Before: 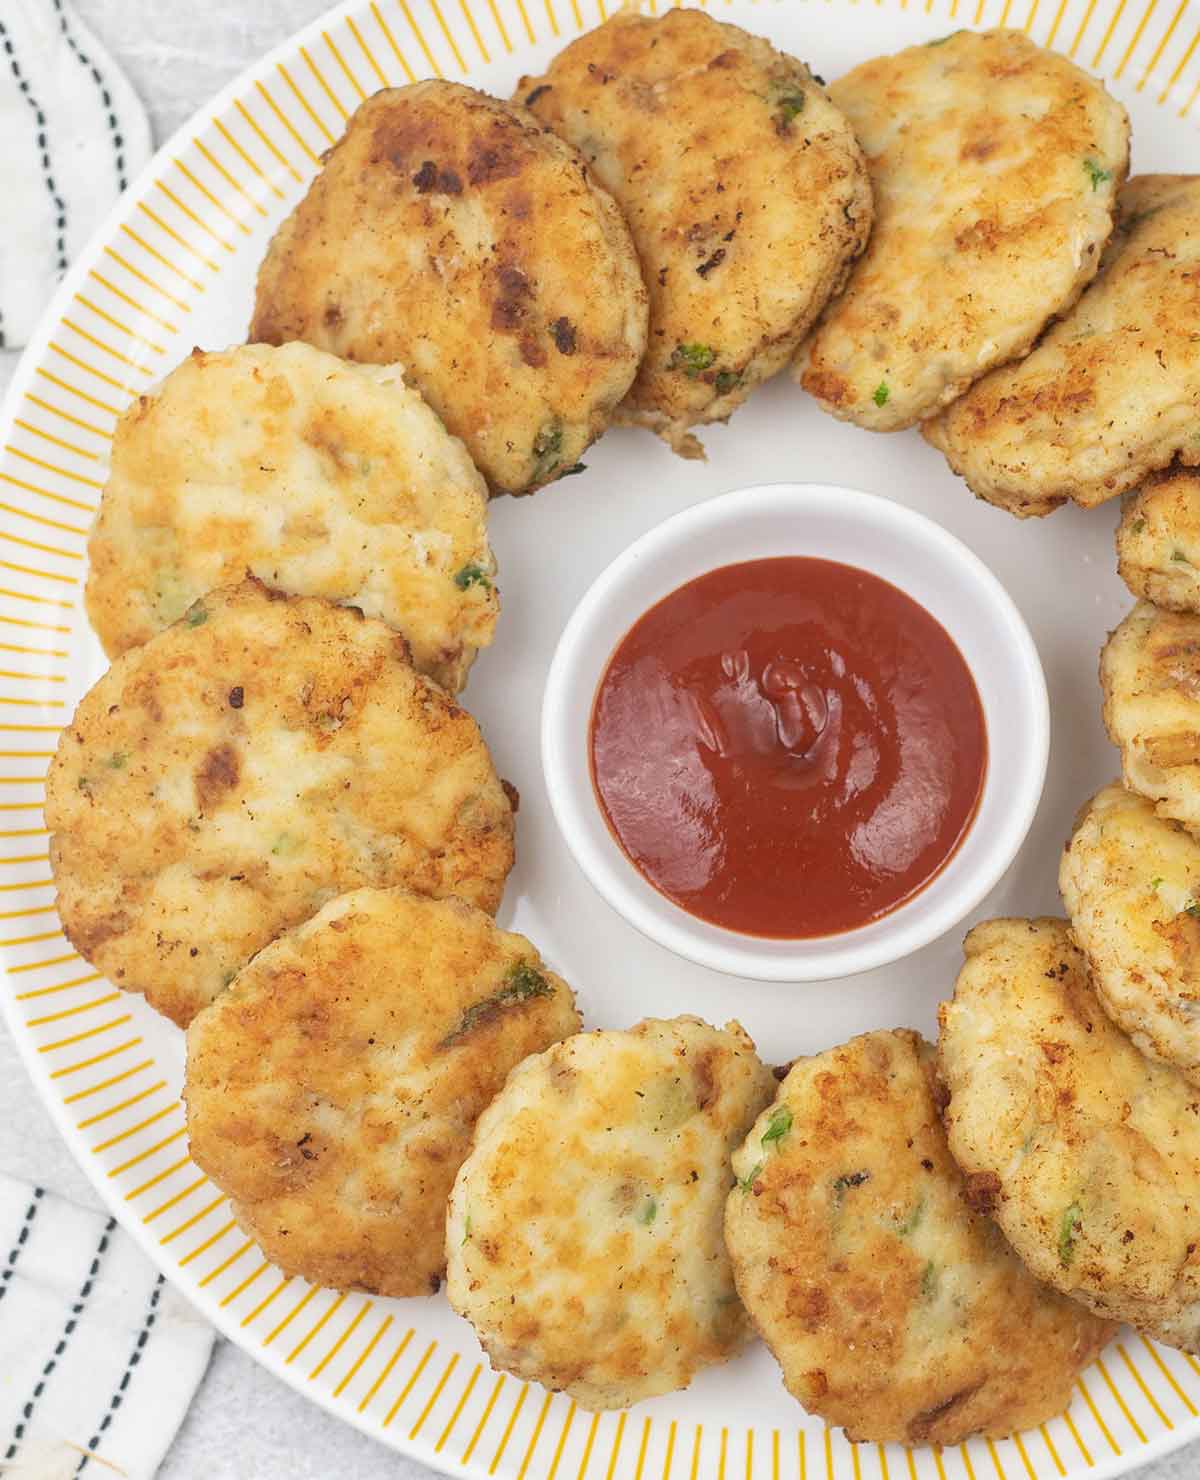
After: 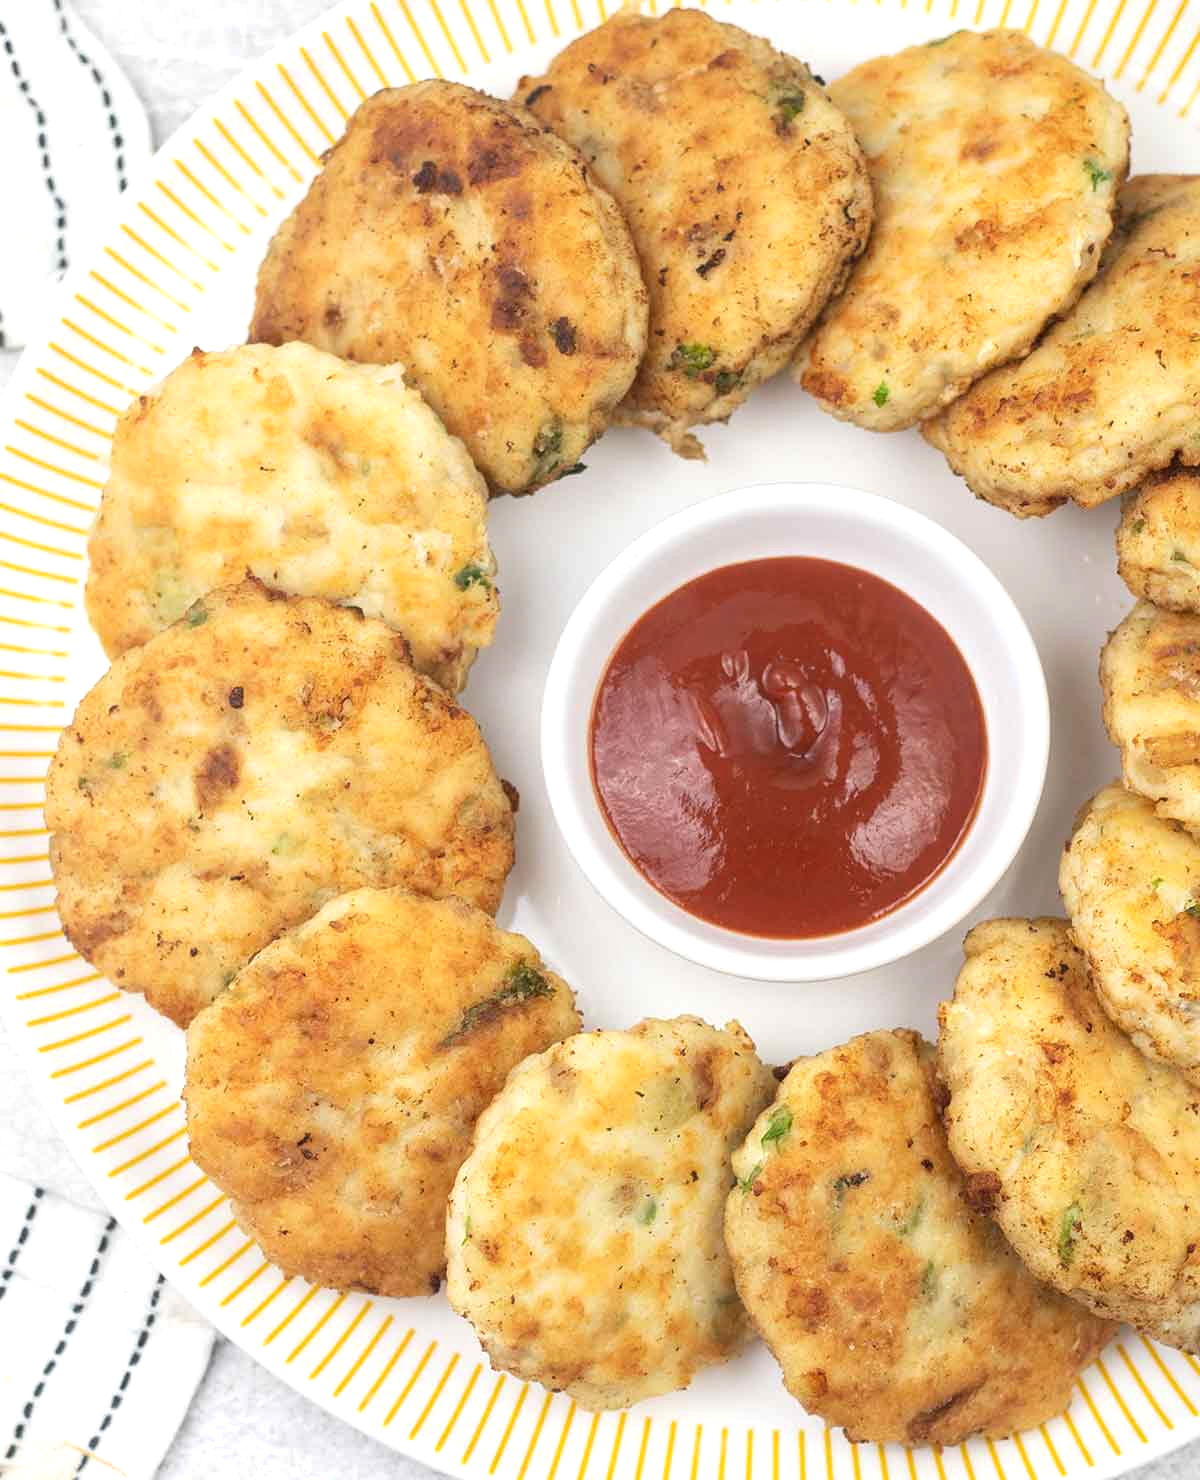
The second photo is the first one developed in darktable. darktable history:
tone equalizer: -8 EV -0.422 EV, -7 EV -0.399 EV, -6 EV -0.324 EV, -5 EV -0.24 EV, -3 EV 0.22 EV, -2 EV 0.338 EV, -1 EV 0.391 EV, +0 EV 0.423 EV, edges refinement/feathering 500, mask exposure compensation -1.57 EV, preserve details guided filter
